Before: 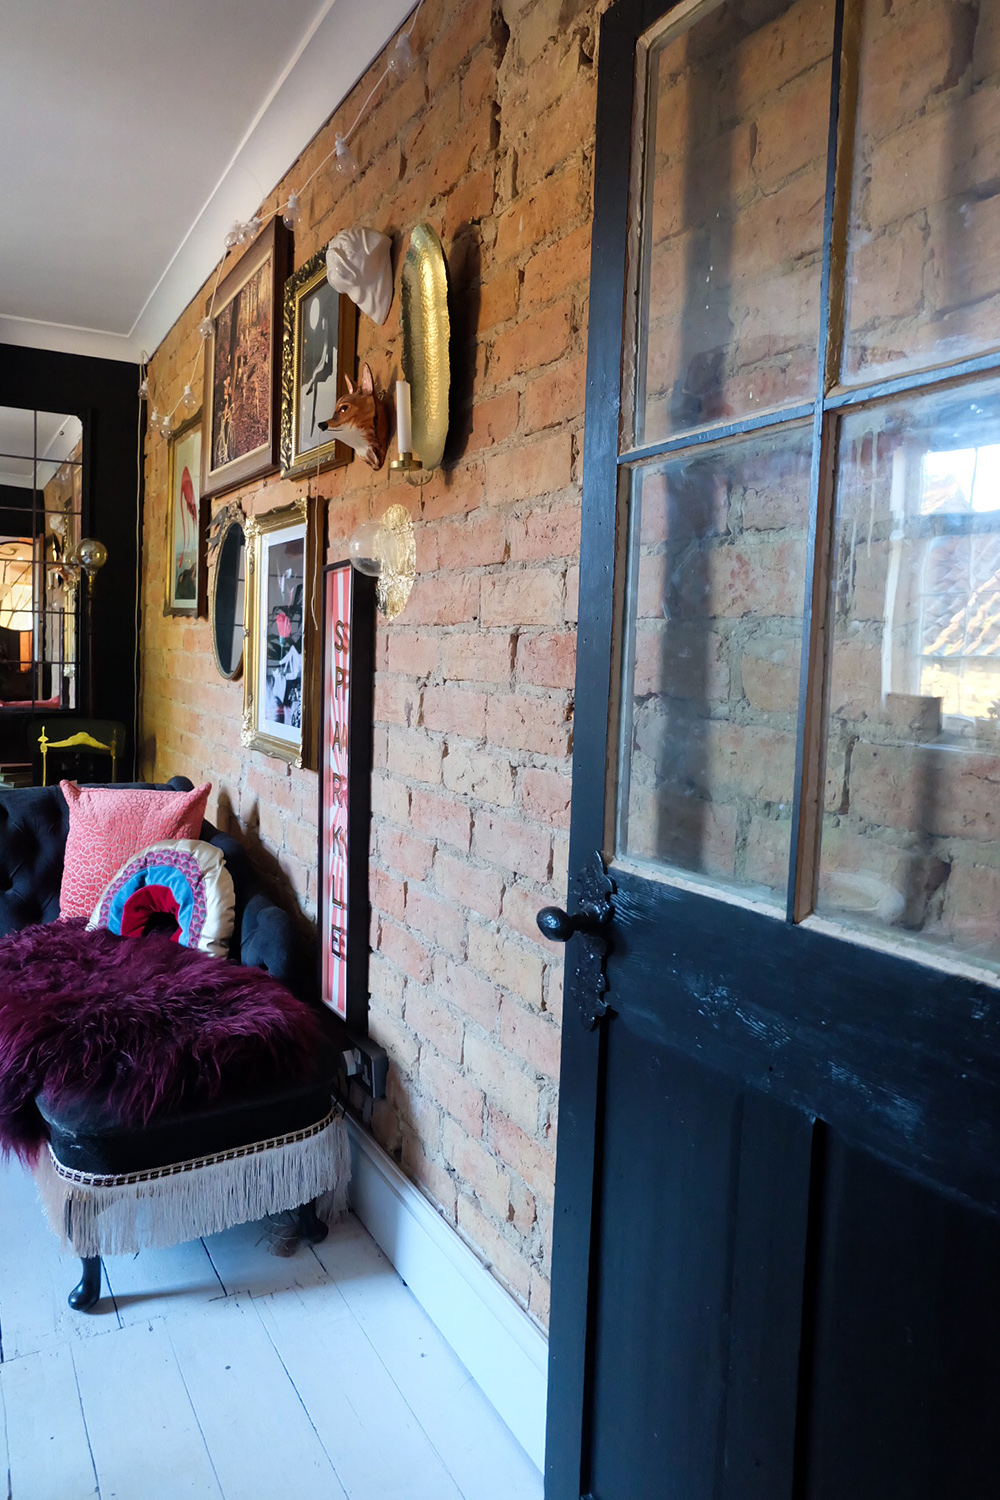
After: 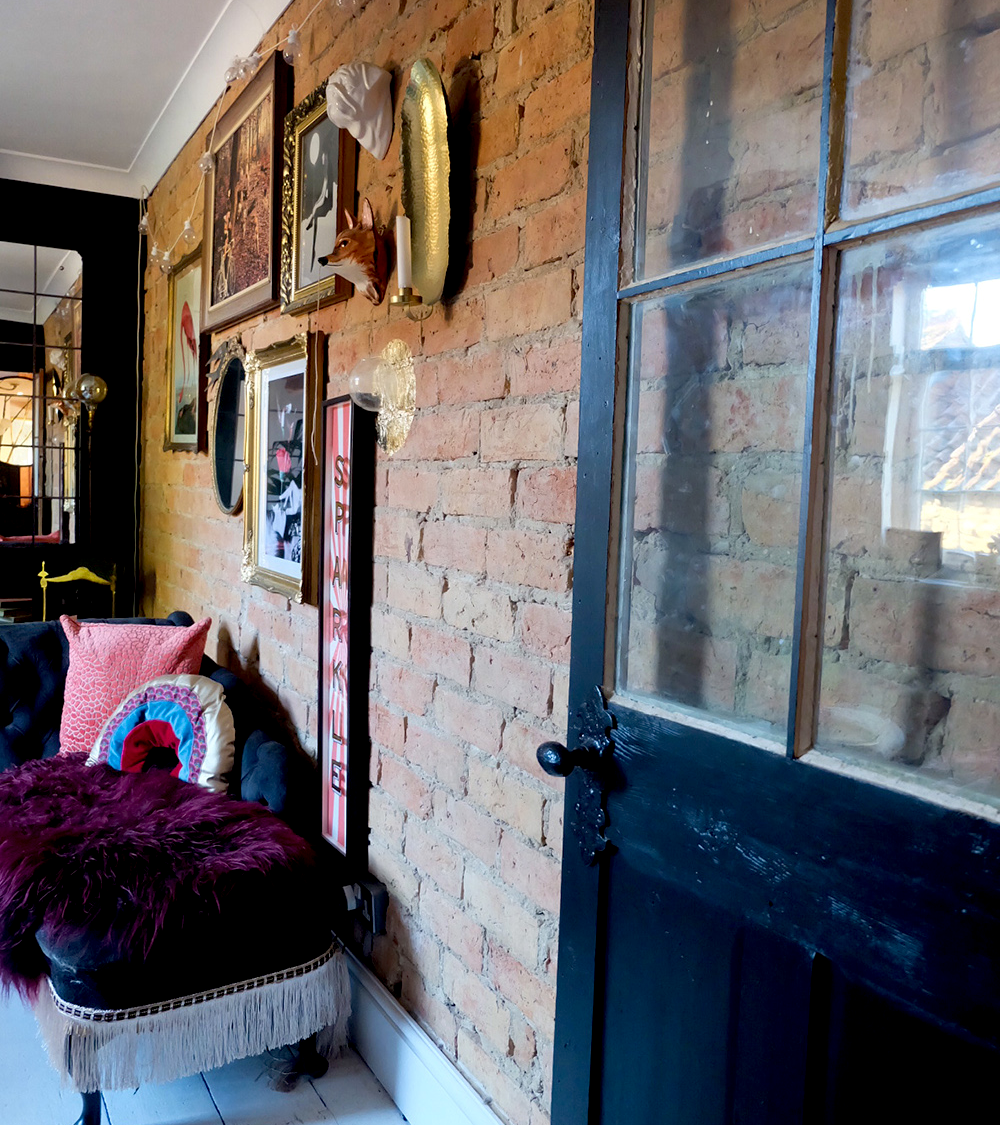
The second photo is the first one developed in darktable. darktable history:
crop: top 11.038%, bottom 13.962%
exposure: black level correction 0.01, exposure 0.011 EV, compensate highlight preservation false
